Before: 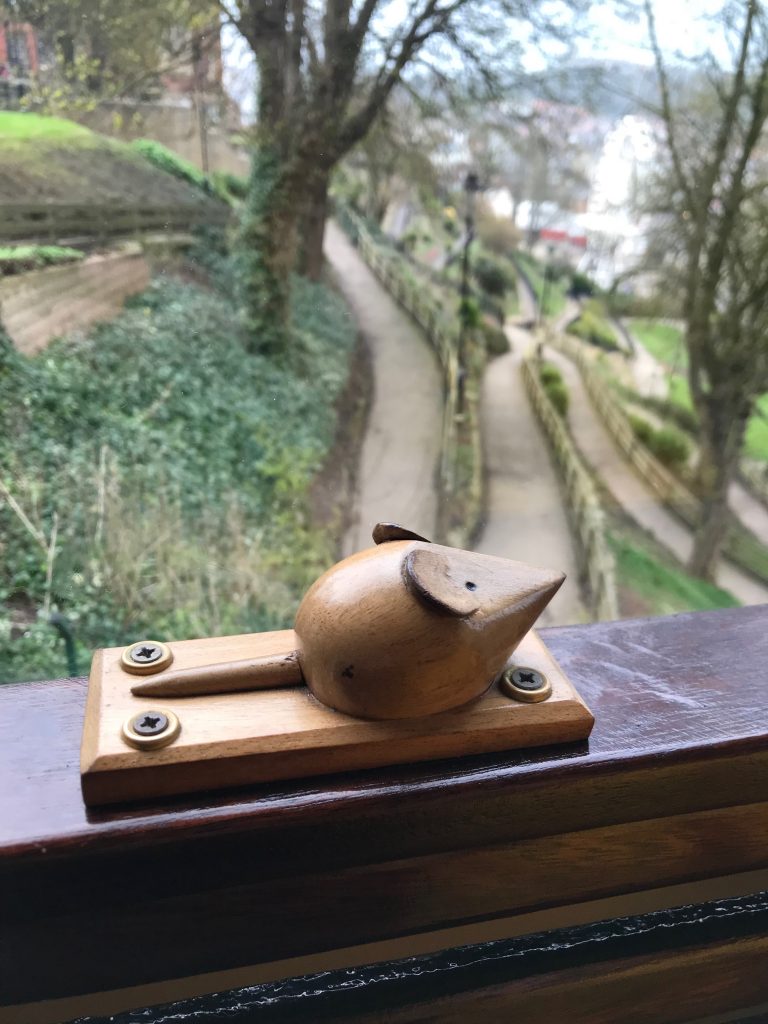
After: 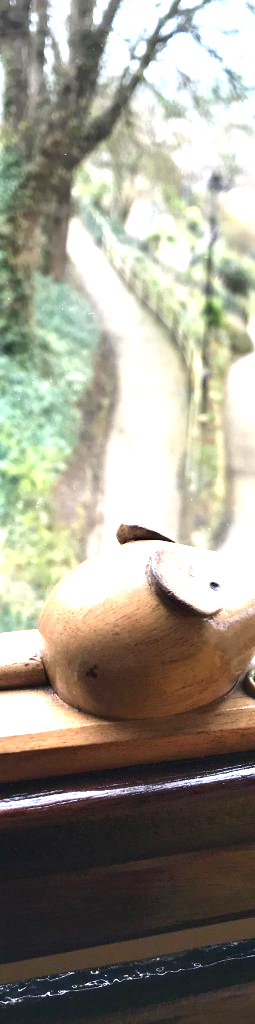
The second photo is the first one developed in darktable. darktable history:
crop: left 33.36%, right 33.36%
tone equalizer: -8 EV 0.001 EV, -7 EV -0.002 EV, -6 EV 0.002 EV, -5 EV -0.03 EV, -4 EV -0.116 EV, -3 EV -0.169 EV, -2 EV 0.24 EV, -1 EV 0.702 EV, +0 EV 0.493 EV
exposure: exposure 1 EV, compensate highlight preservation false
